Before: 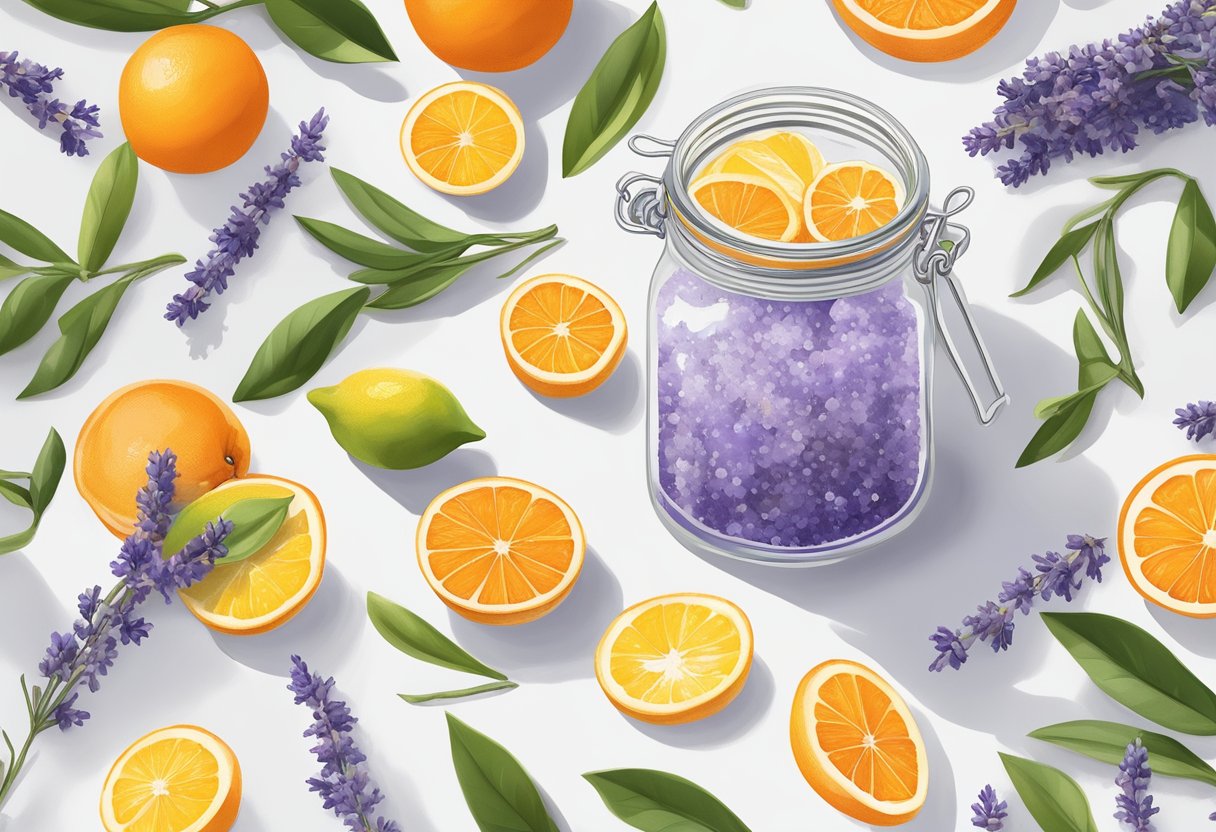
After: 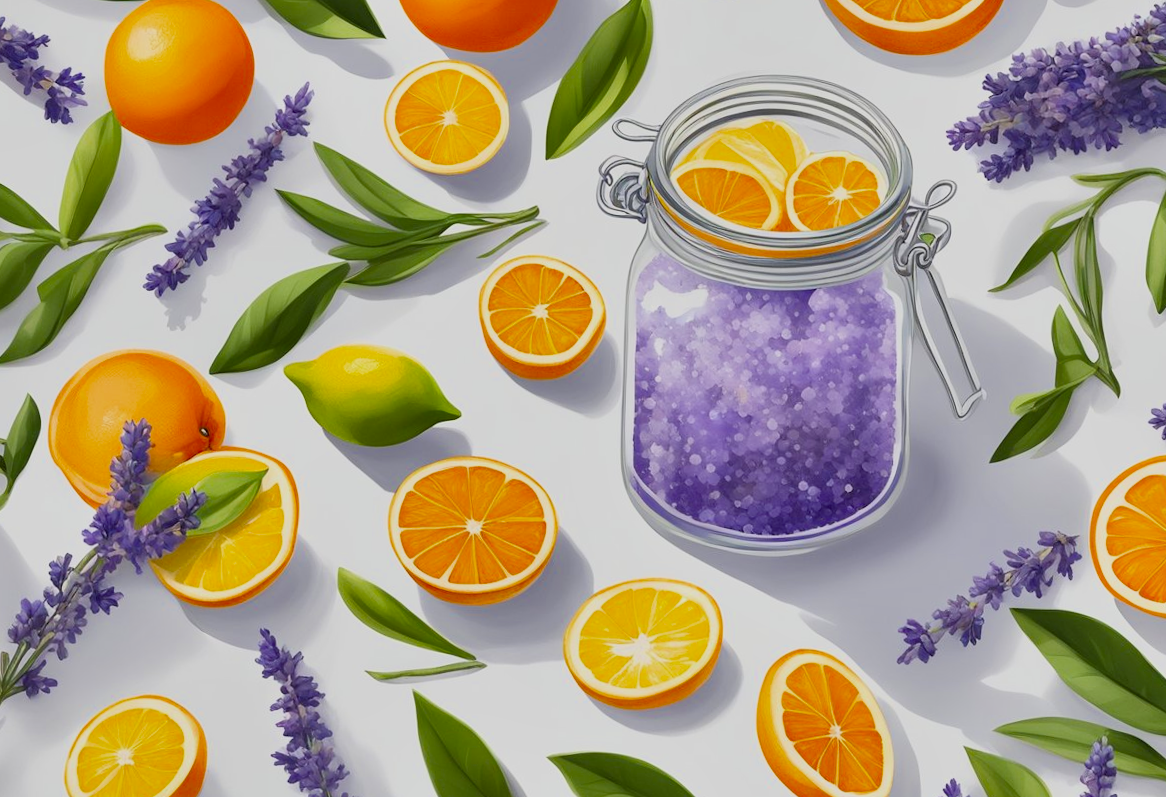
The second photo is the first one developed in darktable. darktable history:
crop and rotate: angle -1.69°
shadows and highlights: soften with gaussian
filmic rgb: black relative exposure -7.75 EV, white relative exposure 4.4 EV, threshold 3 EV, target black luminance 0%, hardness 3.76, latitude 50.51%, contrast 1.074, highlights saturation mix 10%, shadows ↔ highlights balance -0.22%, color science v4 (2020), enable highlight reconstruction true
